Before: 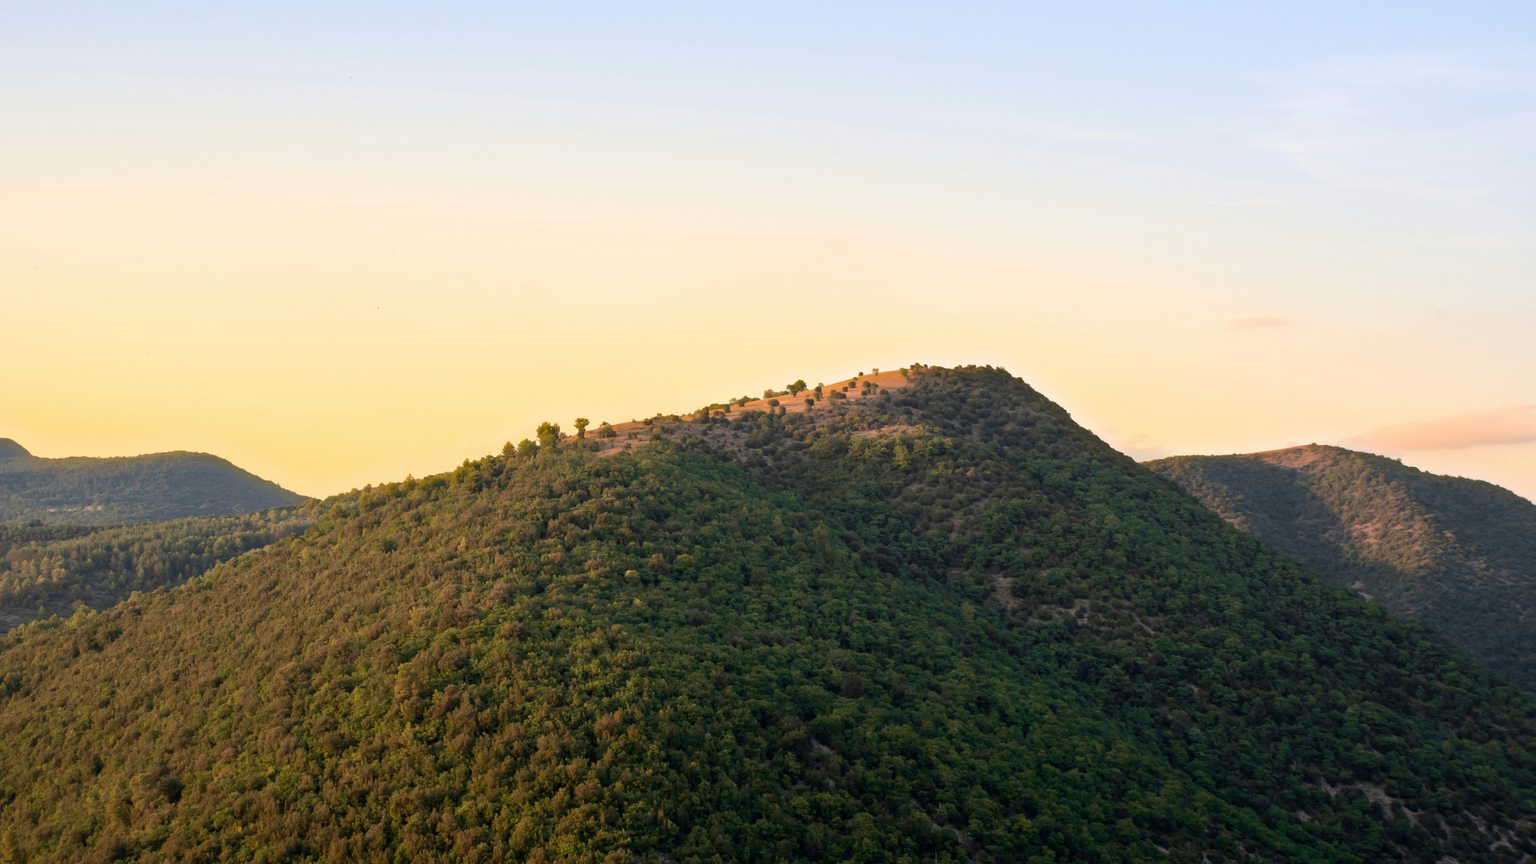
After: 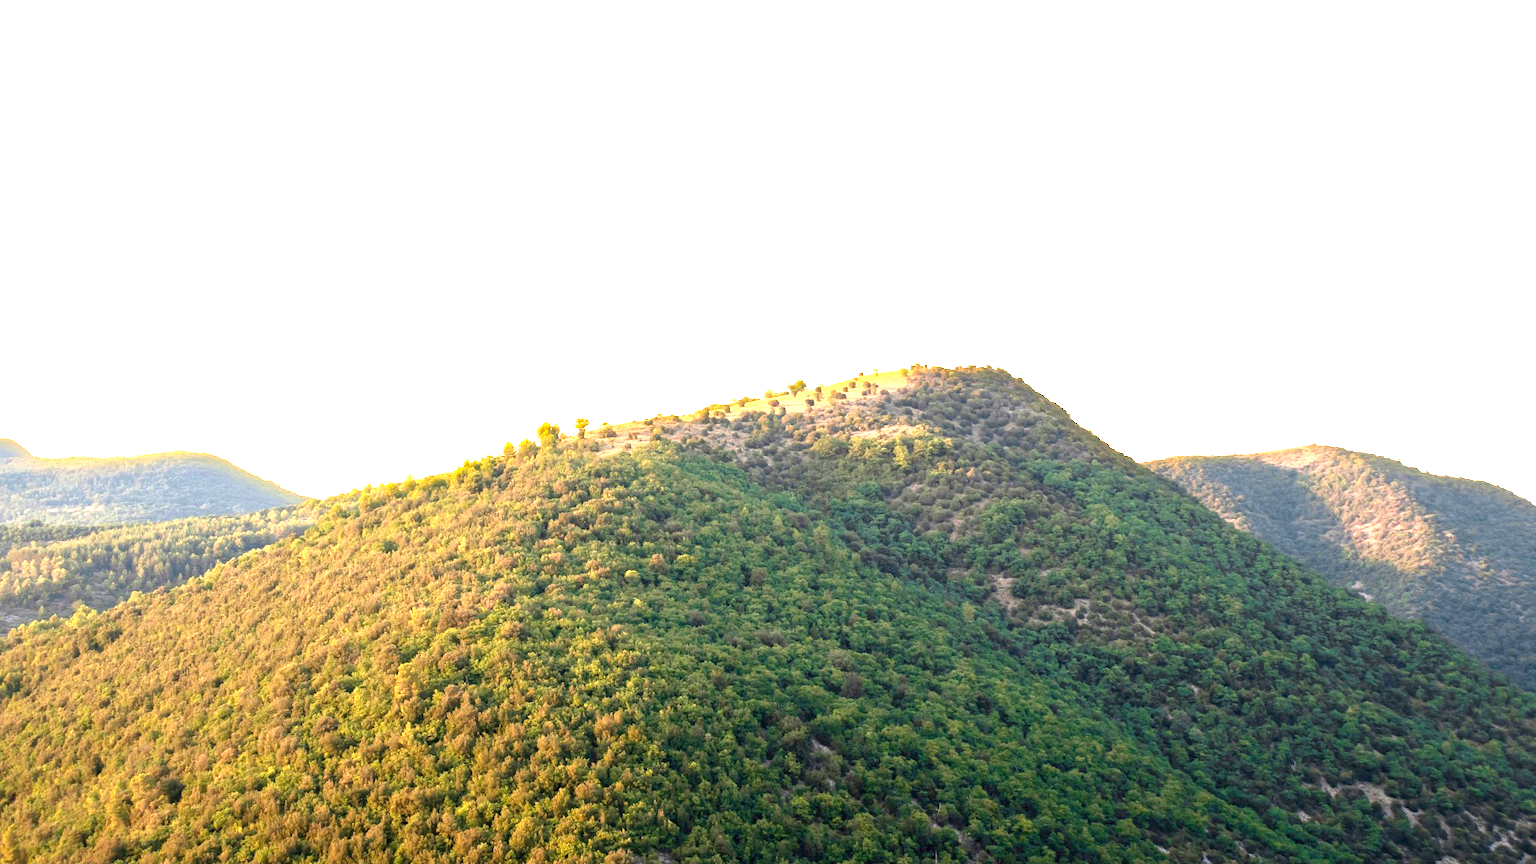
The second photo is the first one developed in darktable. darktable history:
color correction: highlights a* -0.237, highlights b* -0.121
contrast brightness saturation: contrast 0.042, saturation 0.068
exposure: exposure 2.253 EV, compensate highlight preservation false
